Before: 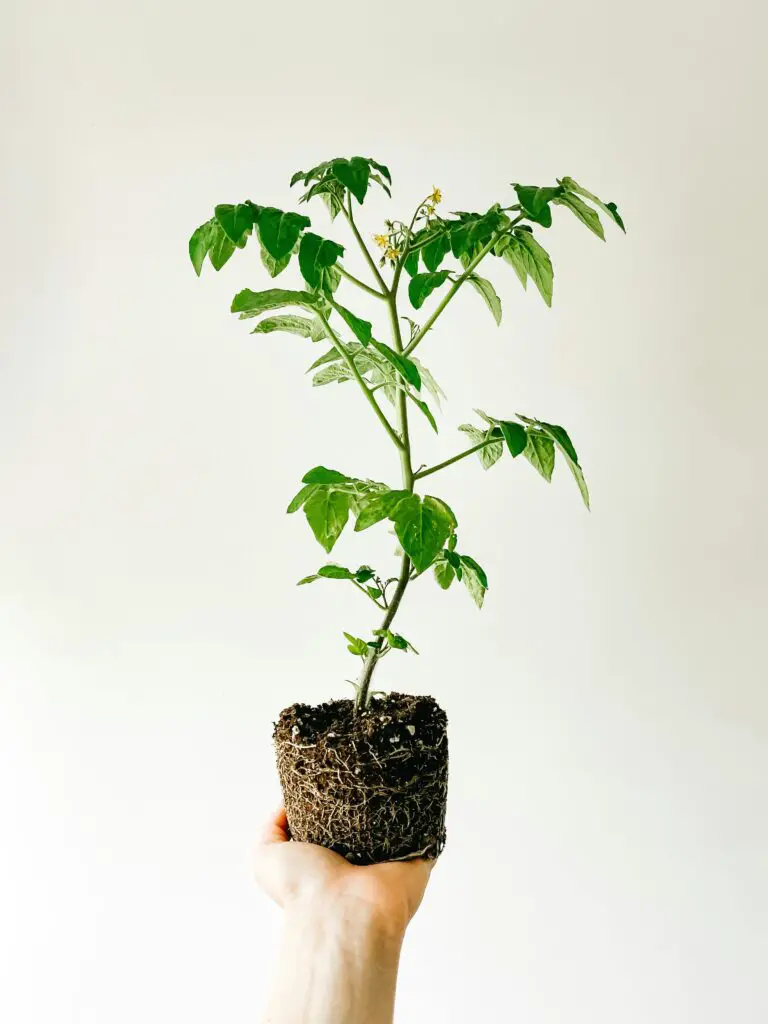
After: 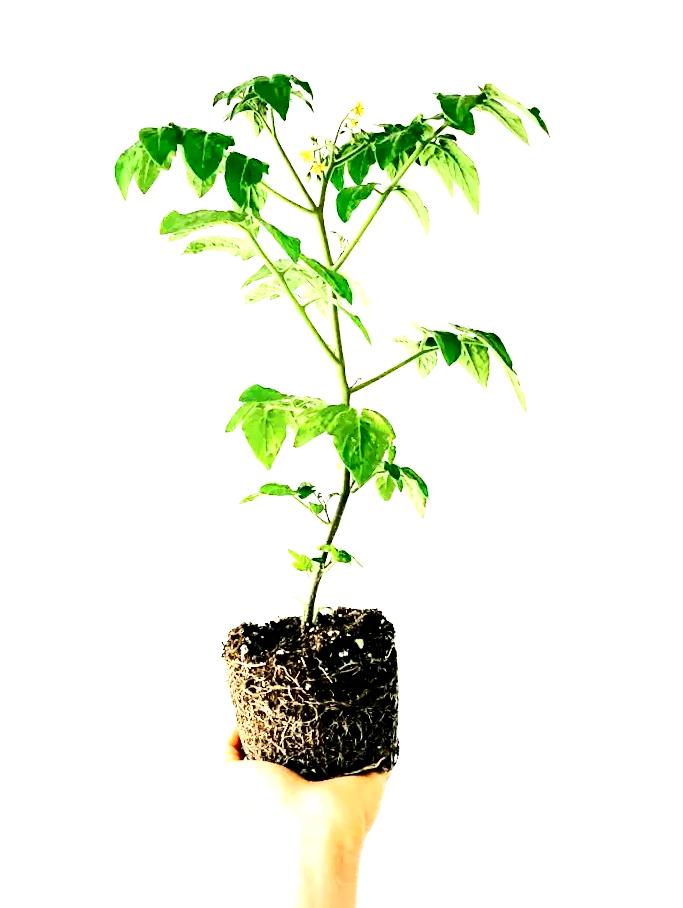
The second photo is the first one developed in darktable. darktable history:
crop and rotate: angle 2.77°, left 5.442%, top 5.702%
tone equalizer: -8 EV -1.06 EV, -7 EV -1 EV, -6 EV -0.906 EV, -5 EV -0.552 EV, -3 EV 0.568 EV, -2 EV 0.884 EV, -1 EV 1 EV, +0 EV 1.08 EV
exposure: black level correction 0.007, exposure 0.158 EV, compensate exposure bias true, compensate highlight preservation false
contrast brightness saturation: contrast 0.297
